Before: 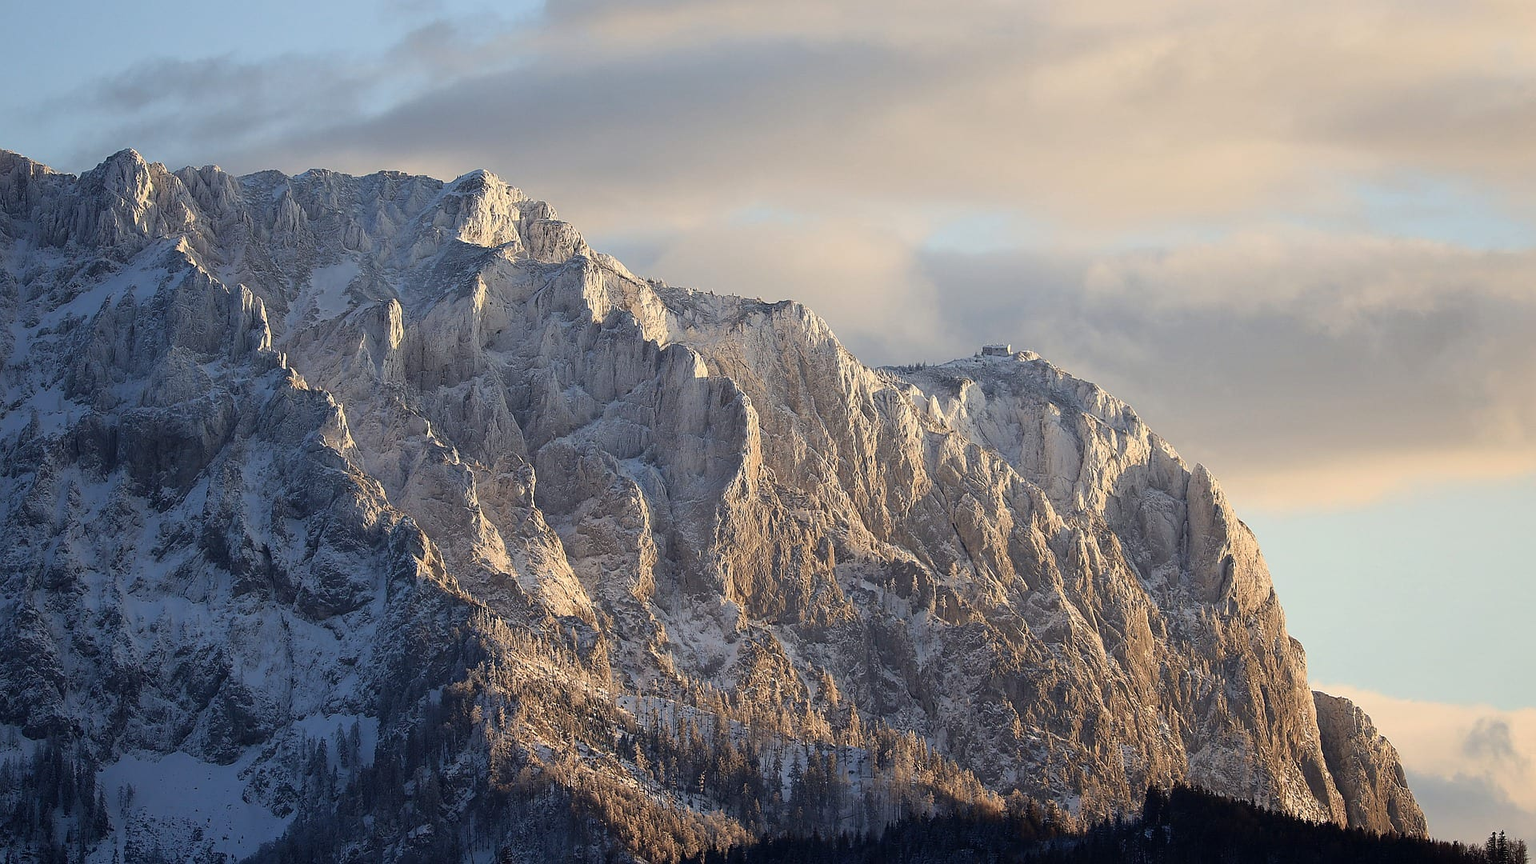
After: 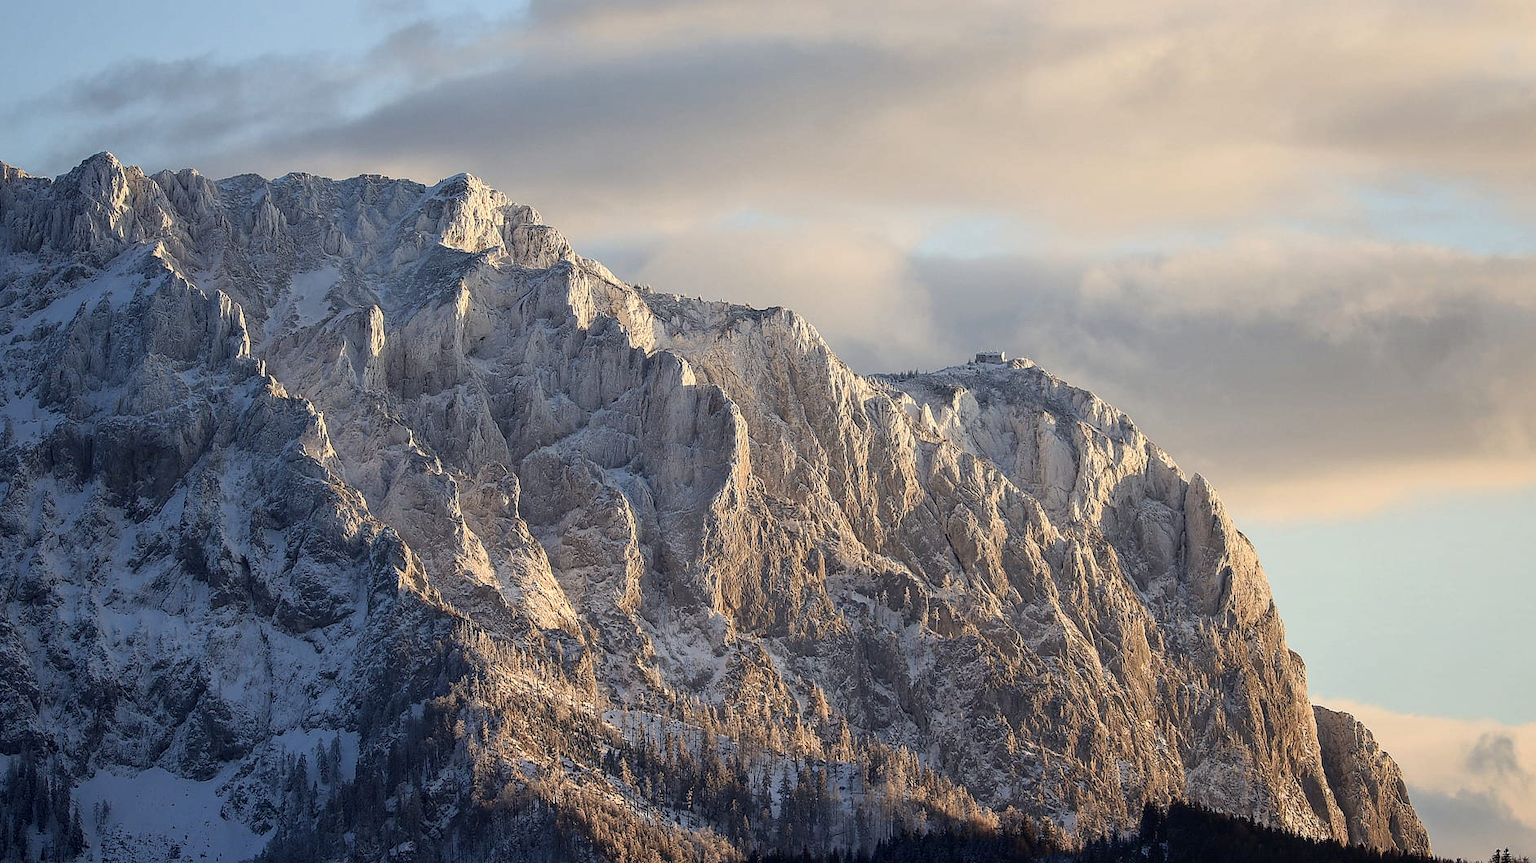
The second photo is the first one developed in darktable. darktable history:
local contrast: on, module defaults
crop: left 1.743%, right 0.268%, bottom 2.011%
